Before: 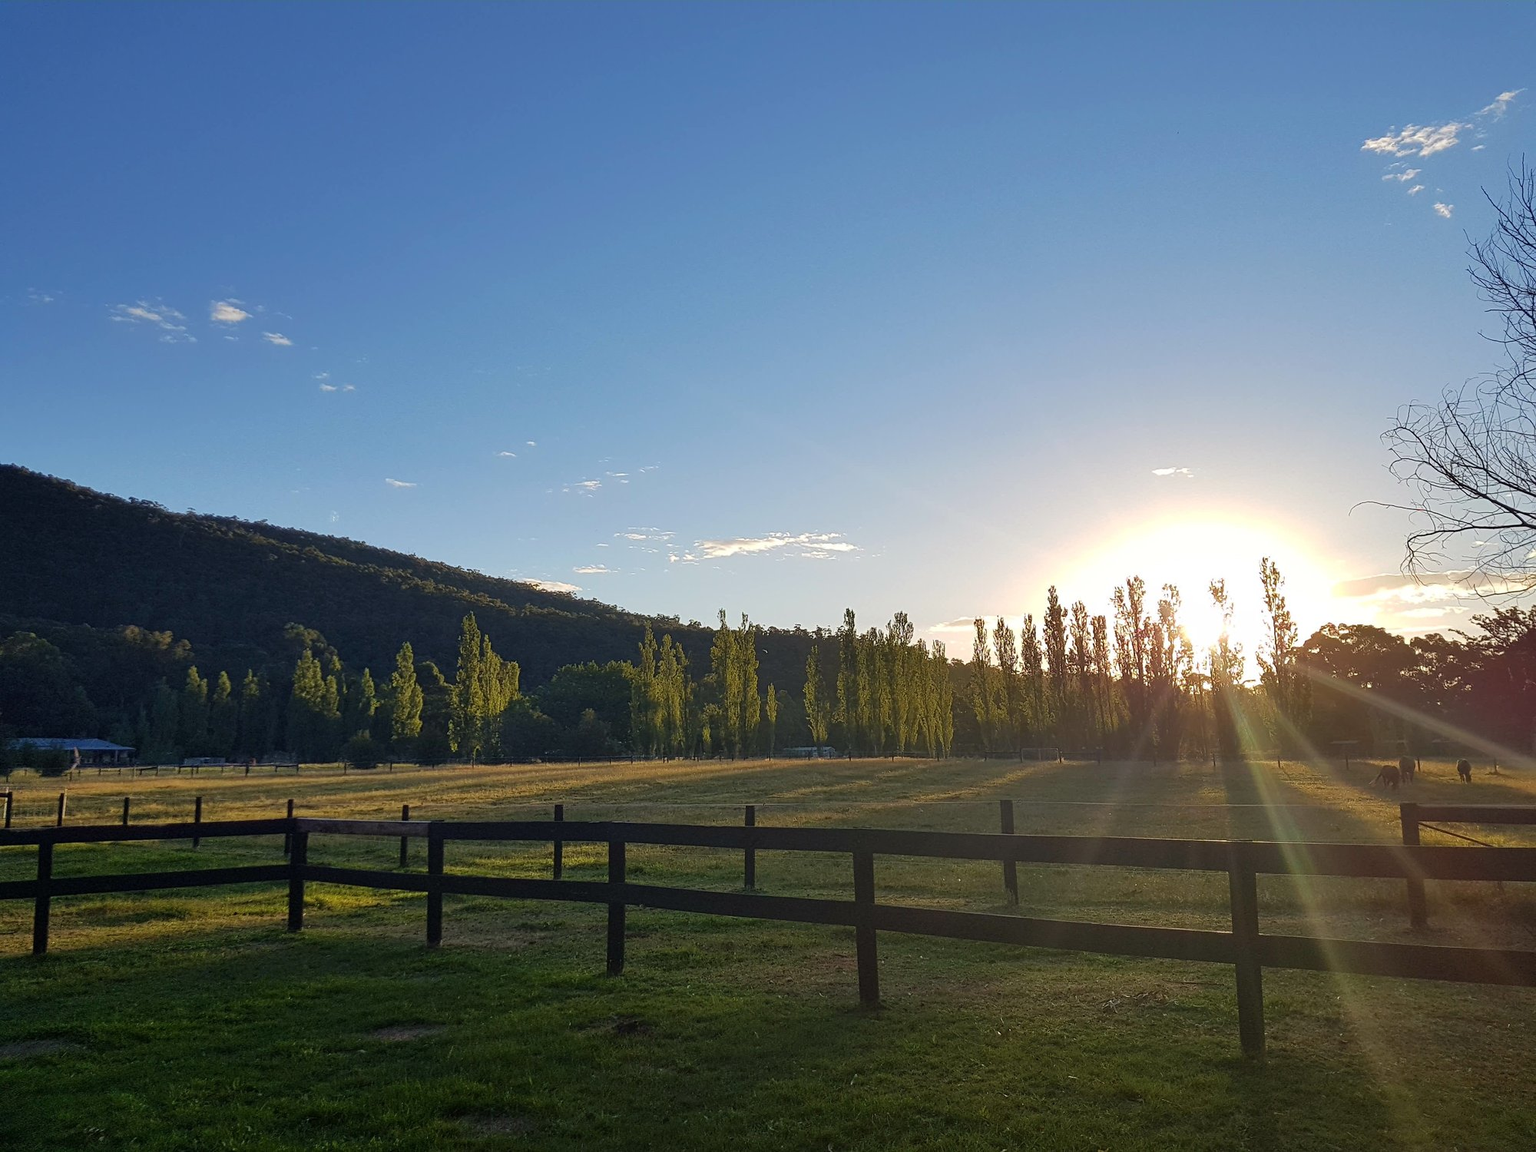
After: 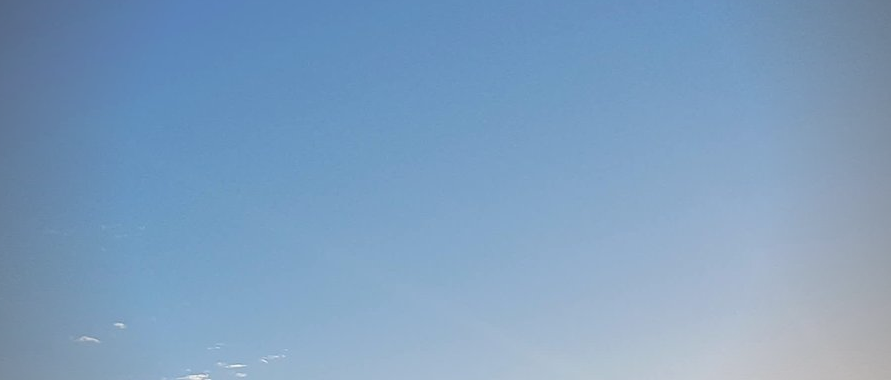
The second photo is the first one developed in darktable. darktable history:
vignetting: fall-off start 71.55%
crop: left 28.645%, top 16.809%, right 26.77%, bottom 57.802%
